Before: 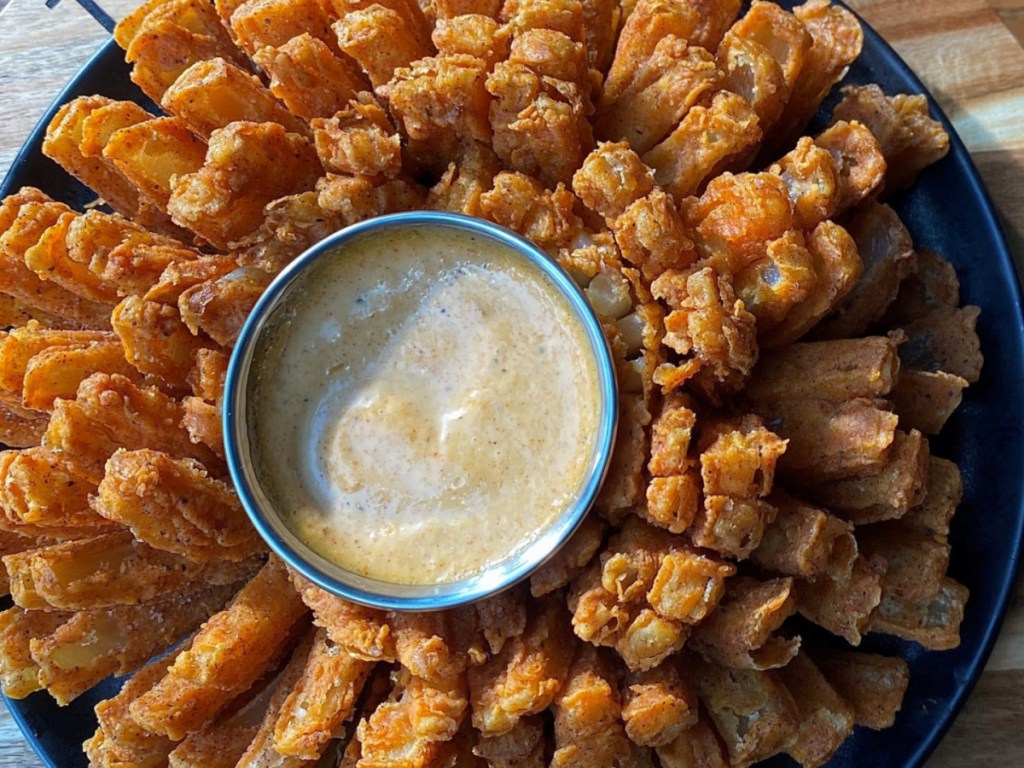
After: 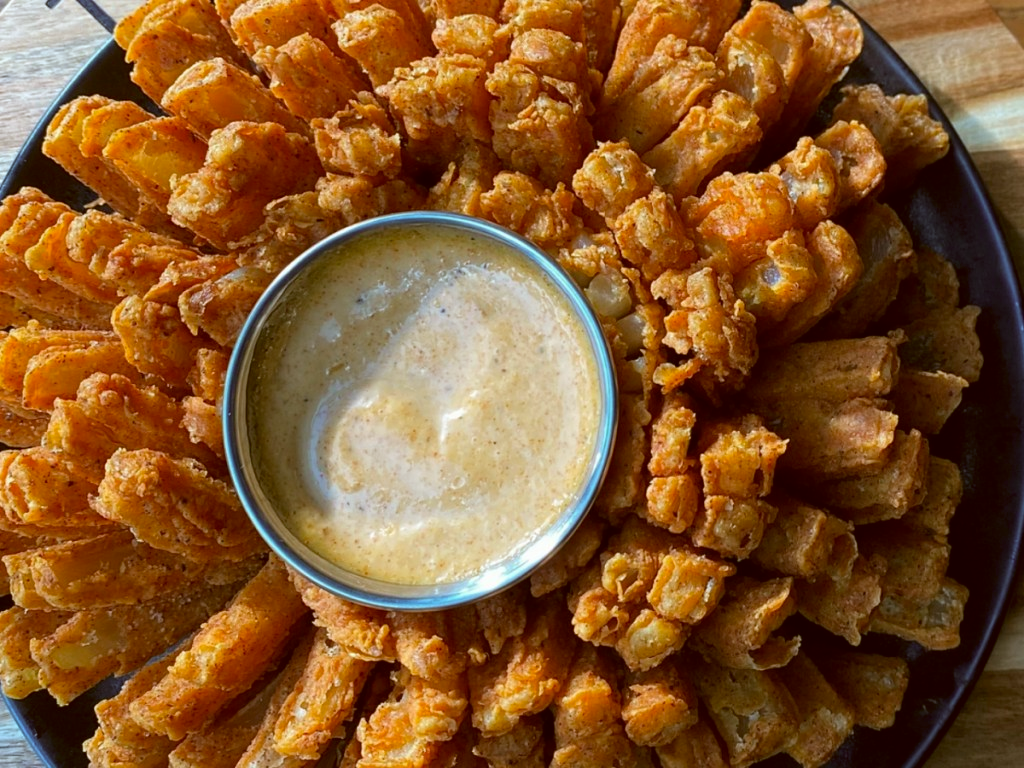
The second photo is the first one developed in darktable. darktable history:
color correction: highlights a* -0.43, highlights b* 0.177, shadows a* 4.85, shadows b* 20.62
